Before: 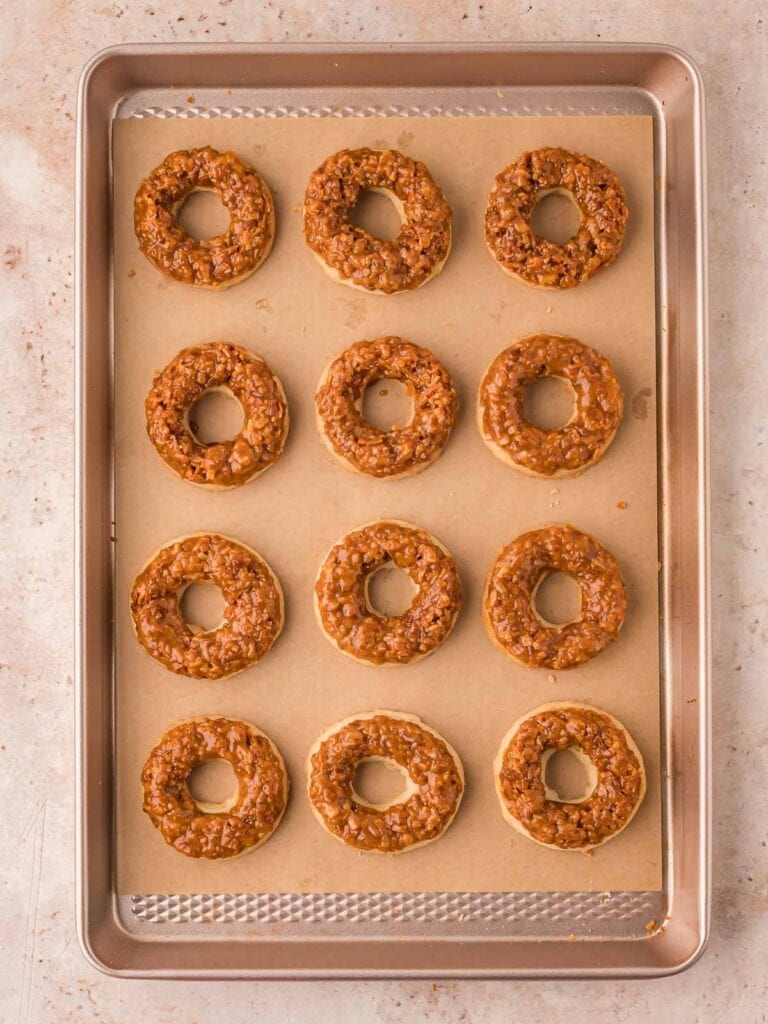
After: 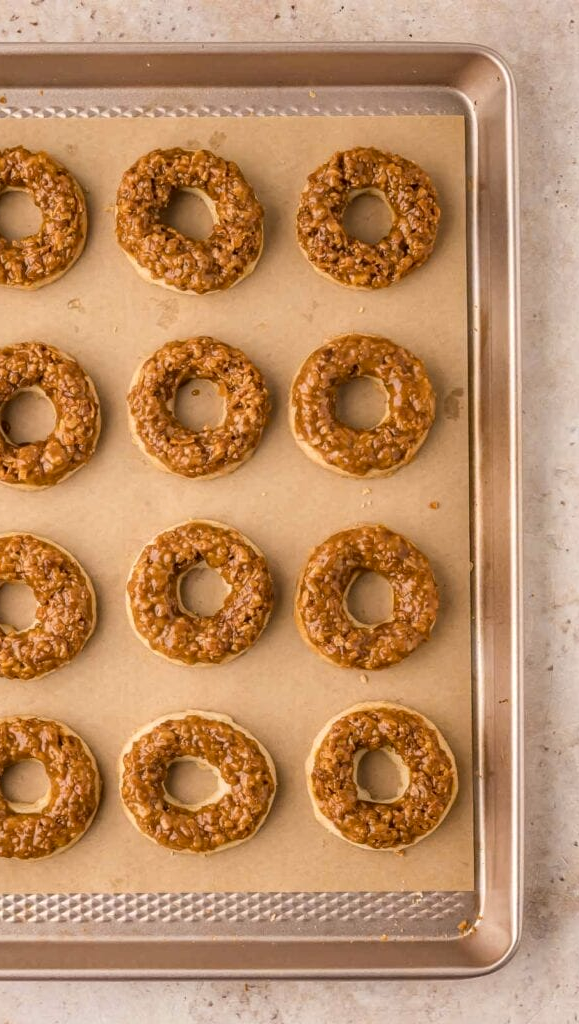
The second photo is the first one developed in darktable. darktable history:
crop and rotate: left 24.6%
color contrast: green-magenta contrast 0.81
white balance: emerald 1
local contrast: on, module defaults
